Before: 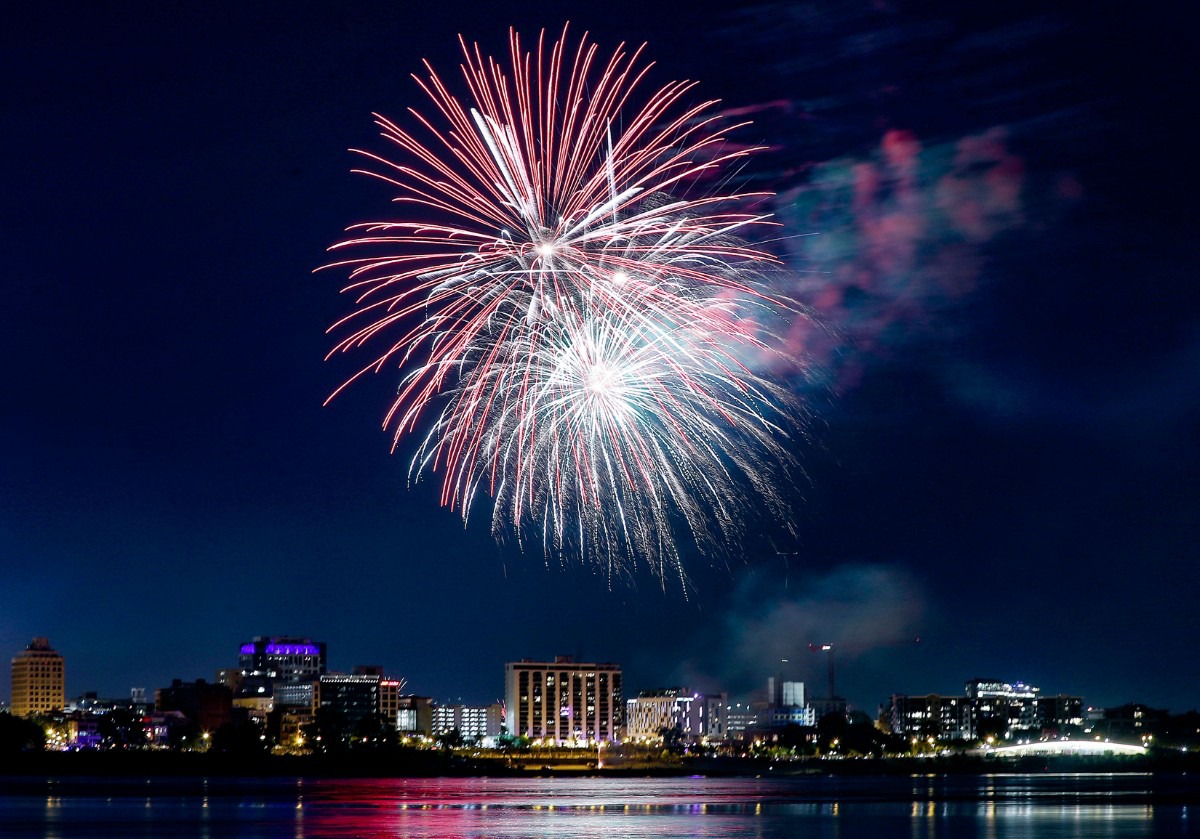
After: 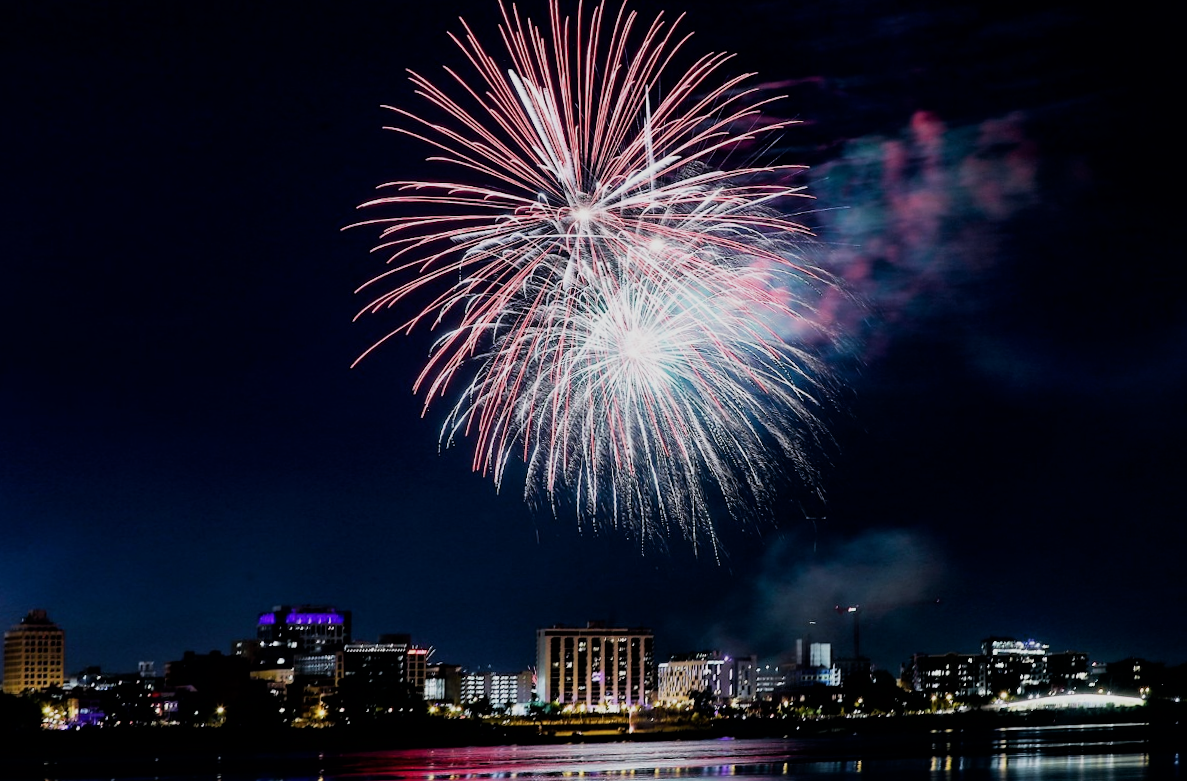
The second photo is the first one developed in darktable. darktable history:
filmic rgb: black relative exposure -7.65 EV, white relative exposure 4.56 EV, hardness 3.61, contrast 1.25
rotate and perspective: rotation 0.679°, lens shift (horizontal) 0.136, crop left 0.009, crop right 0.991, crop top 0.078, crop bottom 0.95
